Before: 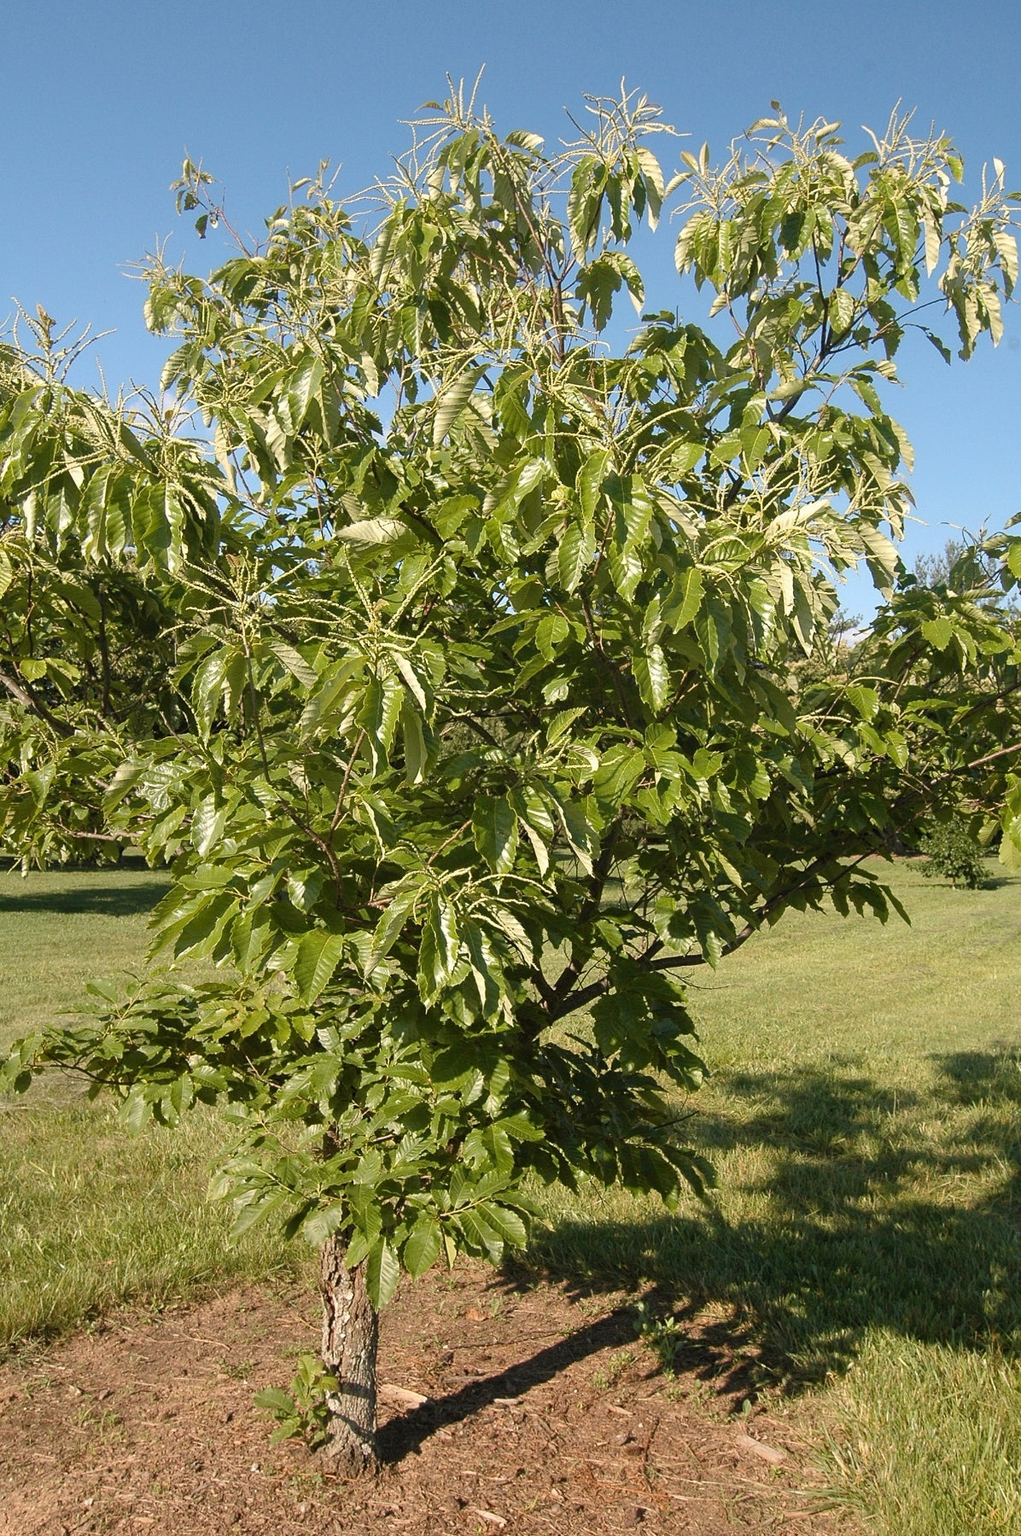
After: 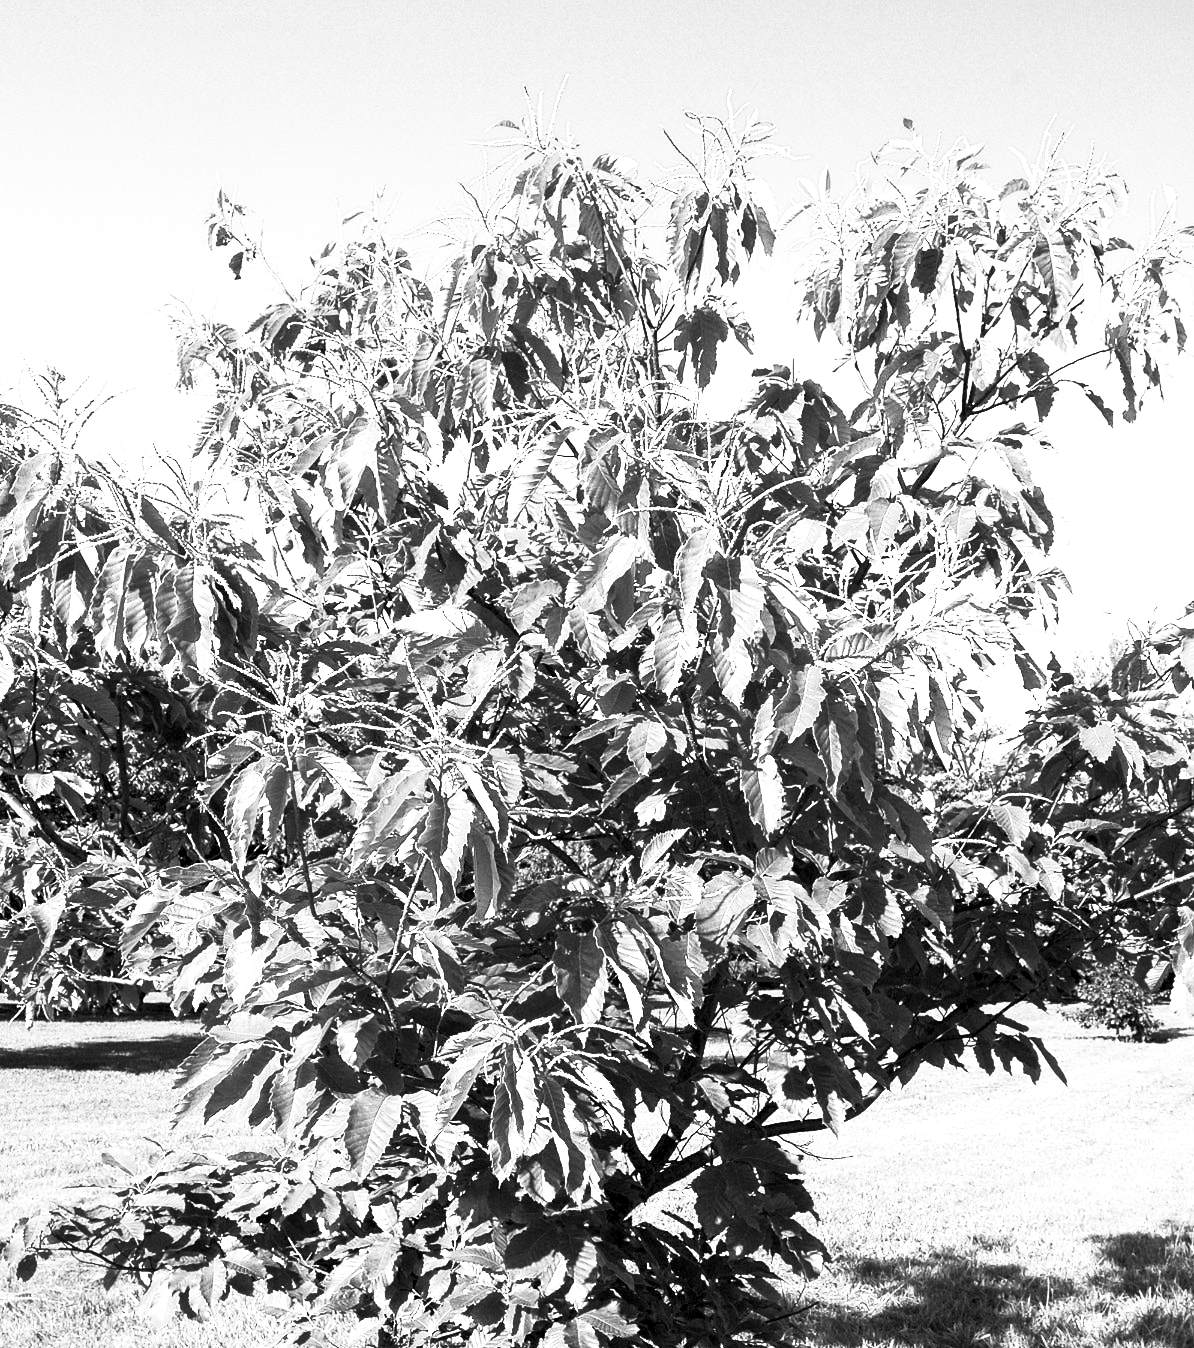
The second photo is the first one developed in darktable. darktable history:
color balance rgb: shadows lift › luminance -21.66%, shadows lift › chroma 8.98%, shadows lift › hue 283.37°, power › chroma 1.55%, power › hue 25.59°, highlights gain › luminance 6.08%, highlights gain › chroma 2.55%, highlights gain › hue 90°, global offset › luminance -0.87%, perceptual saturation grading › global saturation 27.49%, perceptual saturation grading › highlights -28.39%, perceptual saturation grading › mid-tones 15.22%, perceptual saturation grading › shadows 33.98%, perceptual brilliance grading › highlights 10%, perceptual brilliance grading › mid-tones 5%
shadows and highlights: shadows -12.5, white point adjustment 4, highlights 28.33
crop: bottom 24.967%
contrast brightness saturation: contrast 0.53, brightness 0.47, saturation -1
white balance: red 0.766, blue 1.537
